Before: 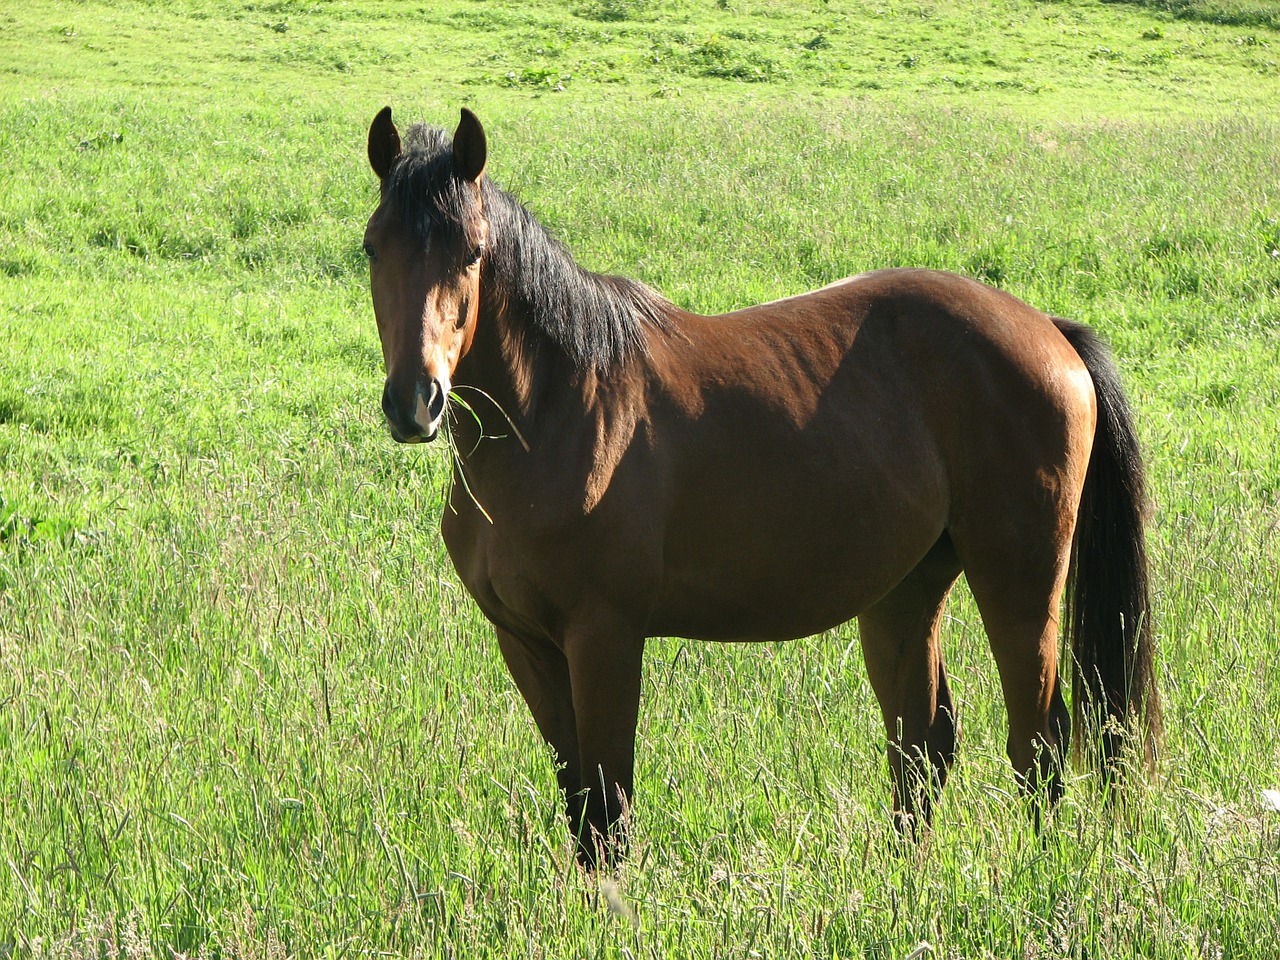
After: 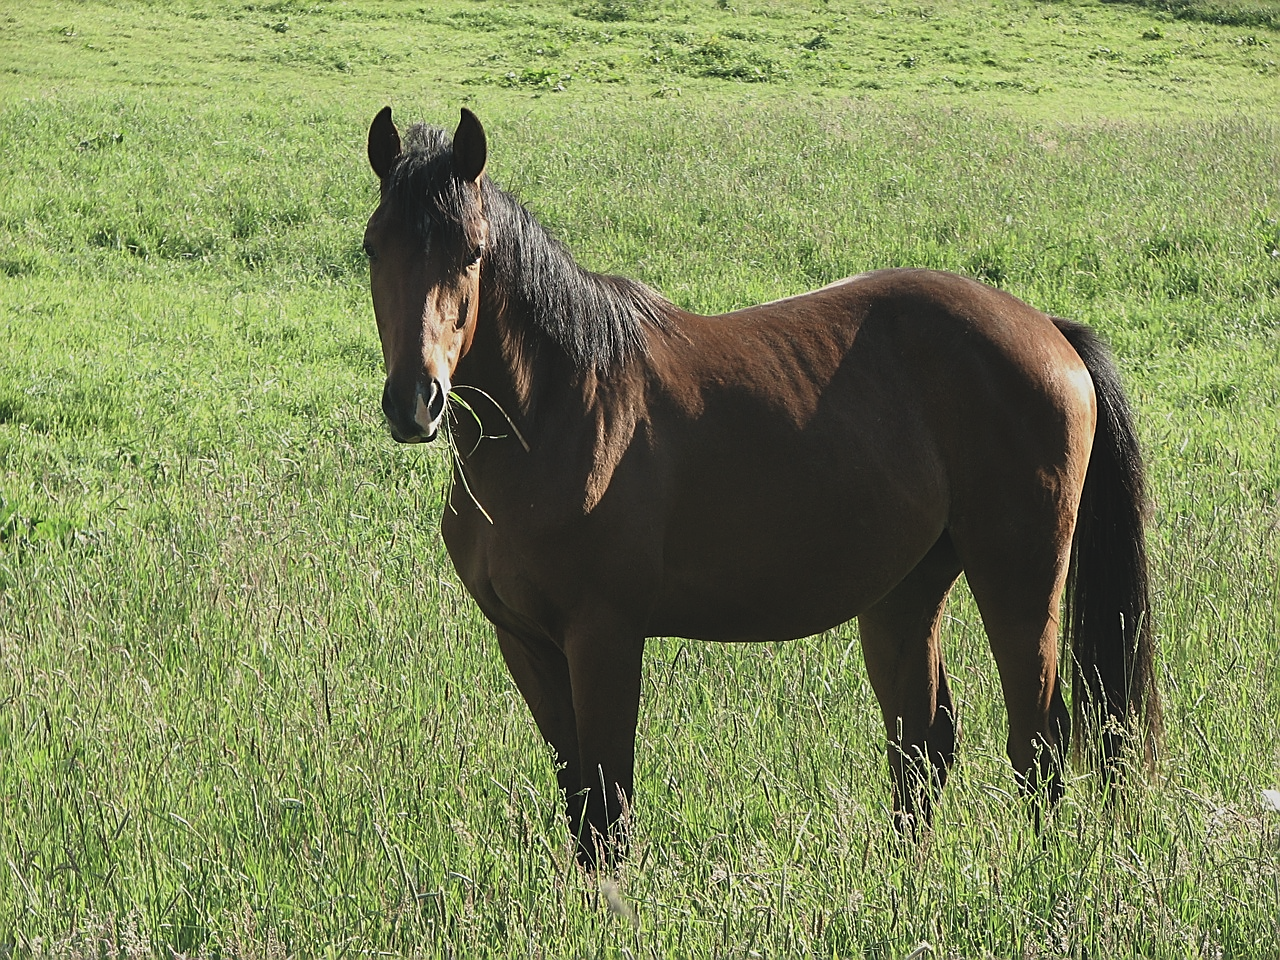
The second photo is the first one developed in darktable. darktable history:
contrast brightness saturation: saturation -0.164
levels: levels [0.026, 0.507, 0.987]
sharpen: on, module defaults
exposure: black level correction -0.015, exposure -0.519 EV, compensate highlight preservation false
